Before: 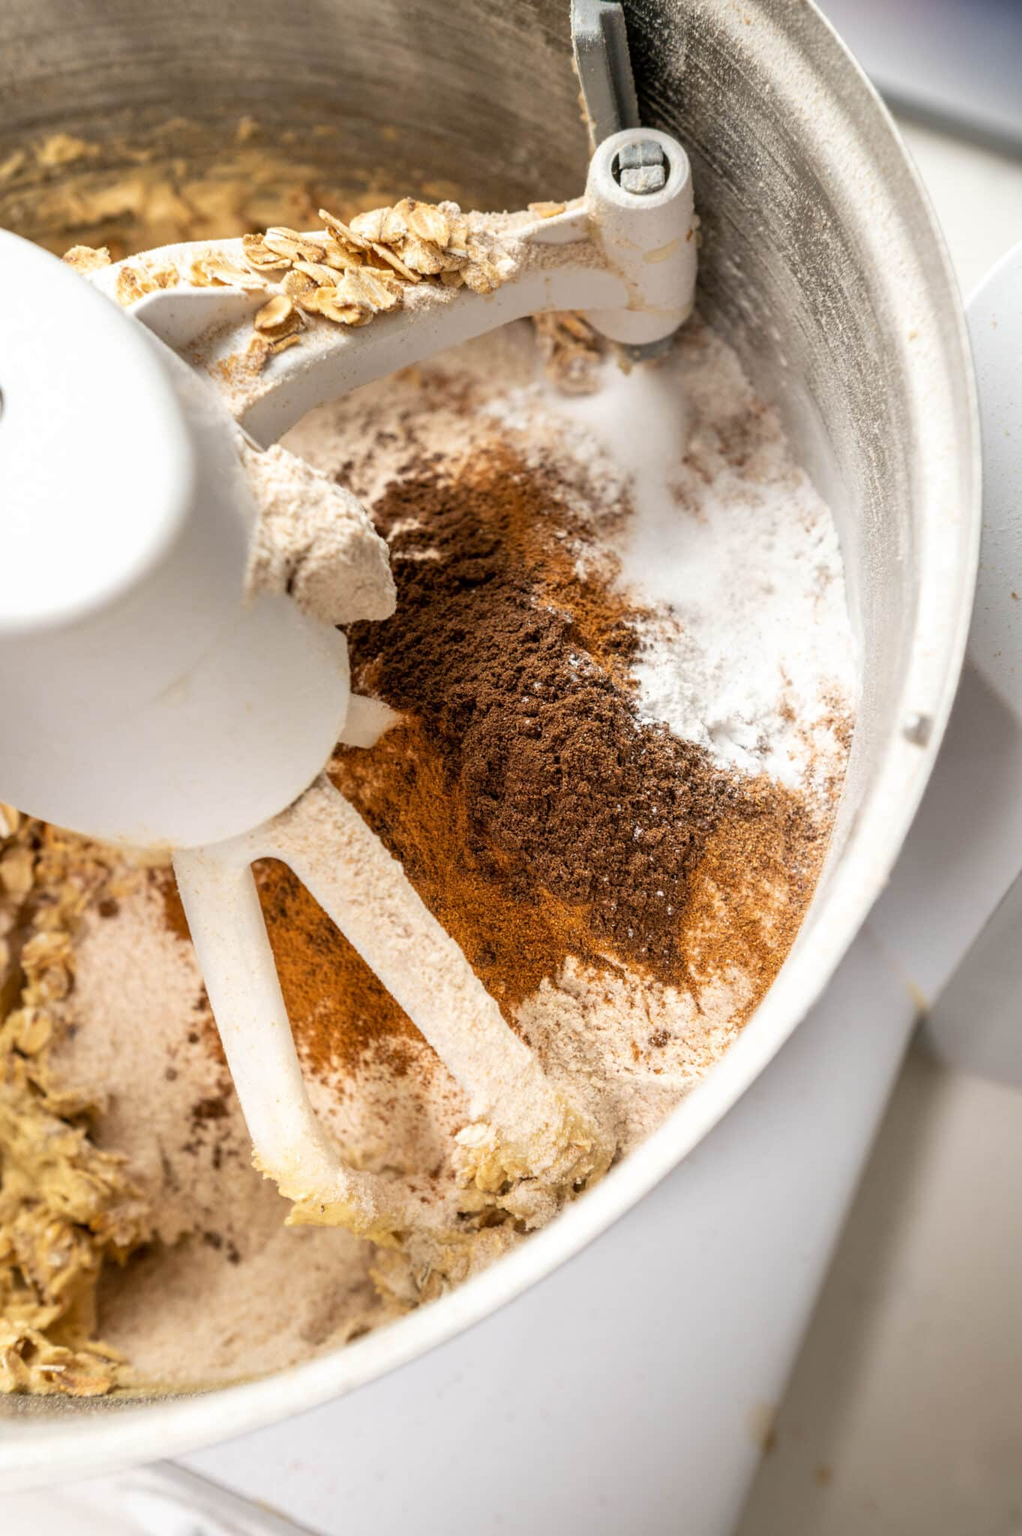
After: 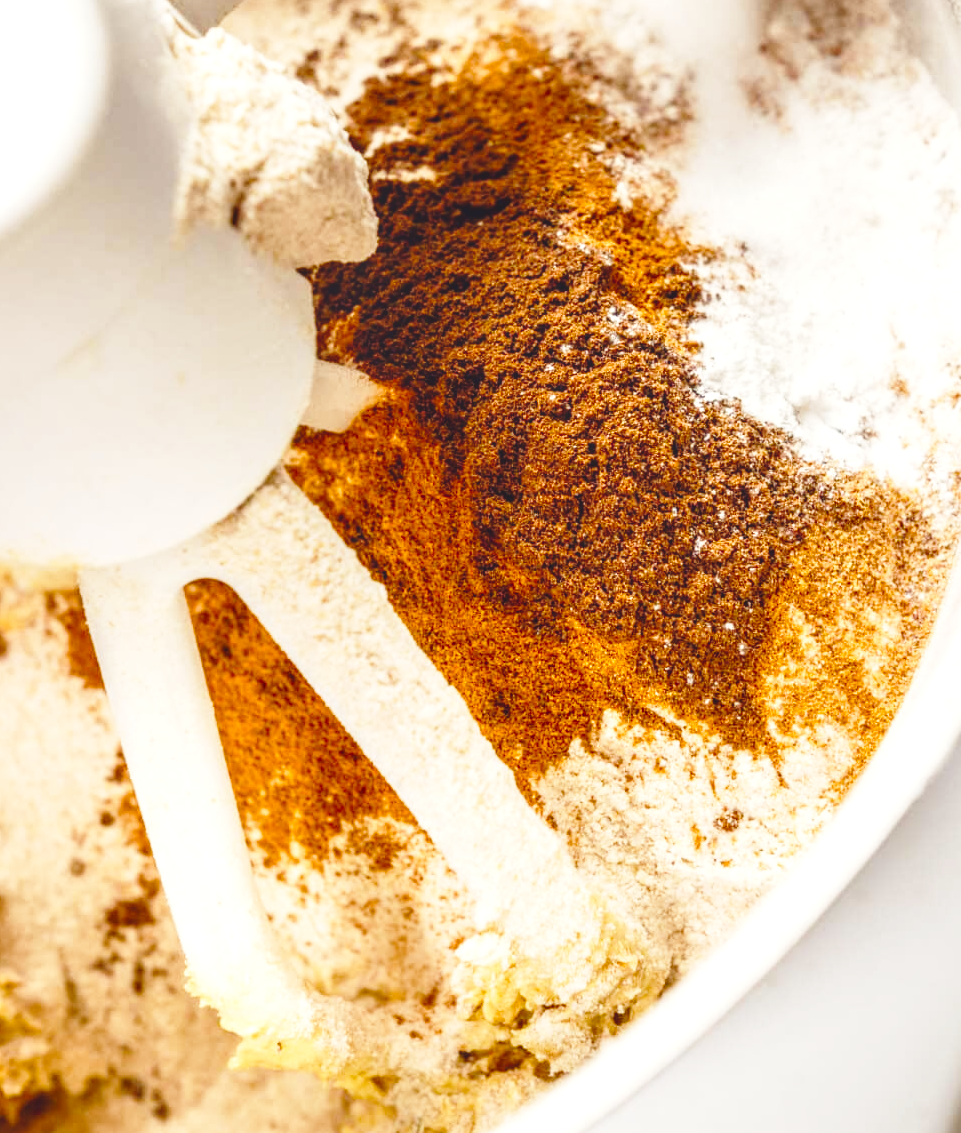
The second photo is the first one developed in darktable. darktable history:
white balance: red 0.982, blue 1.018
color balance rgb: shadows lift › chroma 3%, shadows lift › hue 280.8°, power › hue 330°, highlights gain › chroma 3%, highlights gain › hue 75.6°, global offset › luminance 2%, perceptual saturation grading › global saturation 20%, perceptual saturation grading › highlights -25%, perceptual saturation grading › shadows 50%, global vibrance 20.33%
base curve: curves: ch0 [(0, 0) (0.028, 0.03) (0.121, 0.232) (0.46, 0.748) (0.859, 0.968) (1, 1)], preserve colors none
local contrast: on, module defaults
crop: left 11.123%, top 27.61%, right 18.3%, bottom 17.034%
